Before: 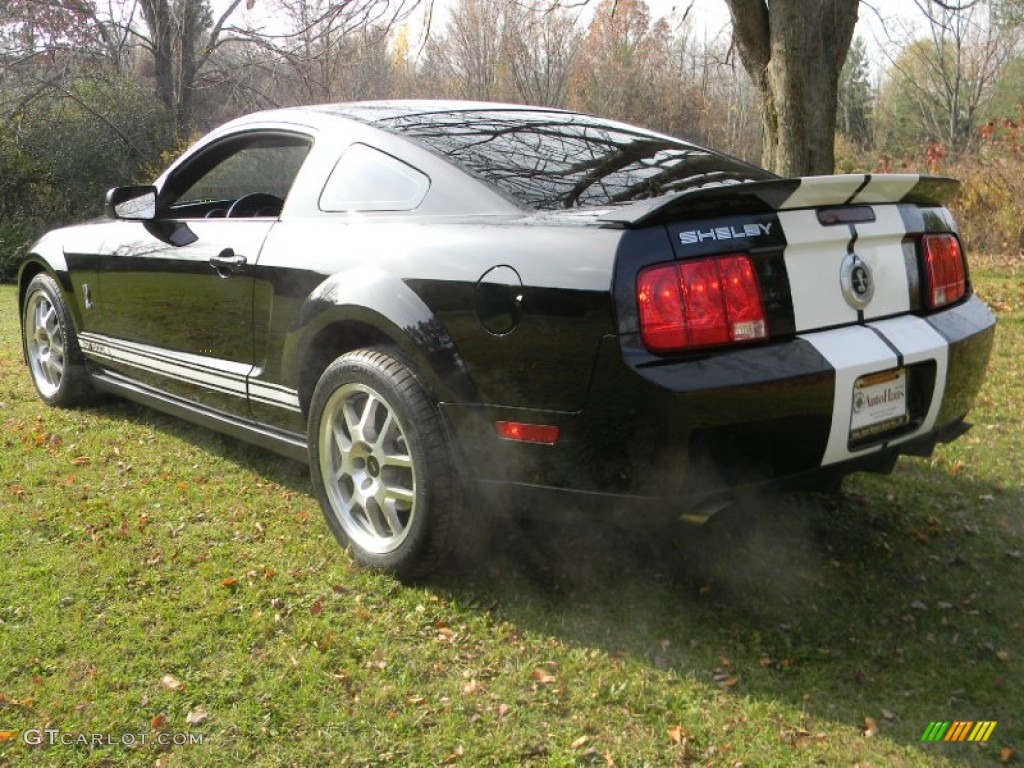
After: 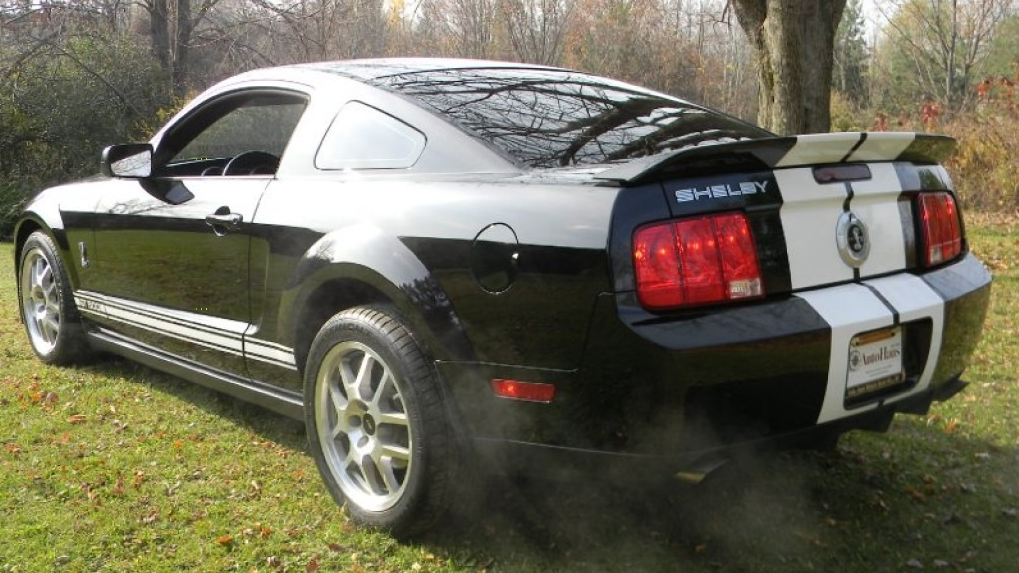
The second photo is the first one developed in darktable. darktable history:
crop: left 0.401%, top 5.559%, bottom 19.776%
